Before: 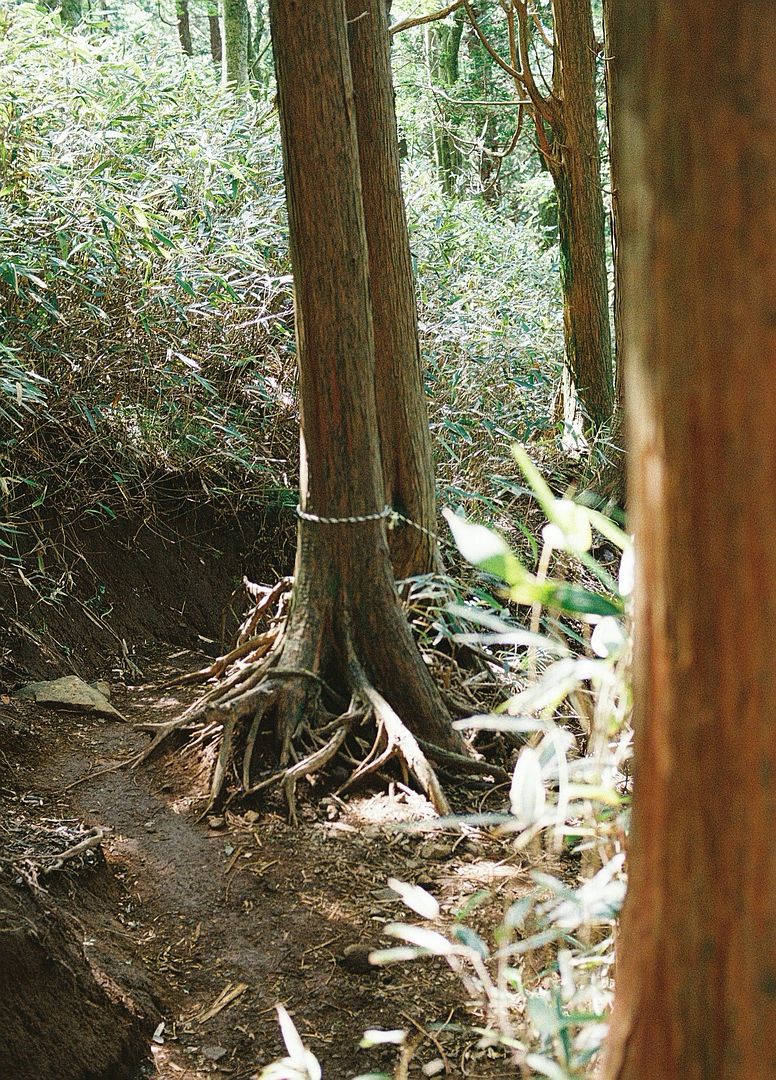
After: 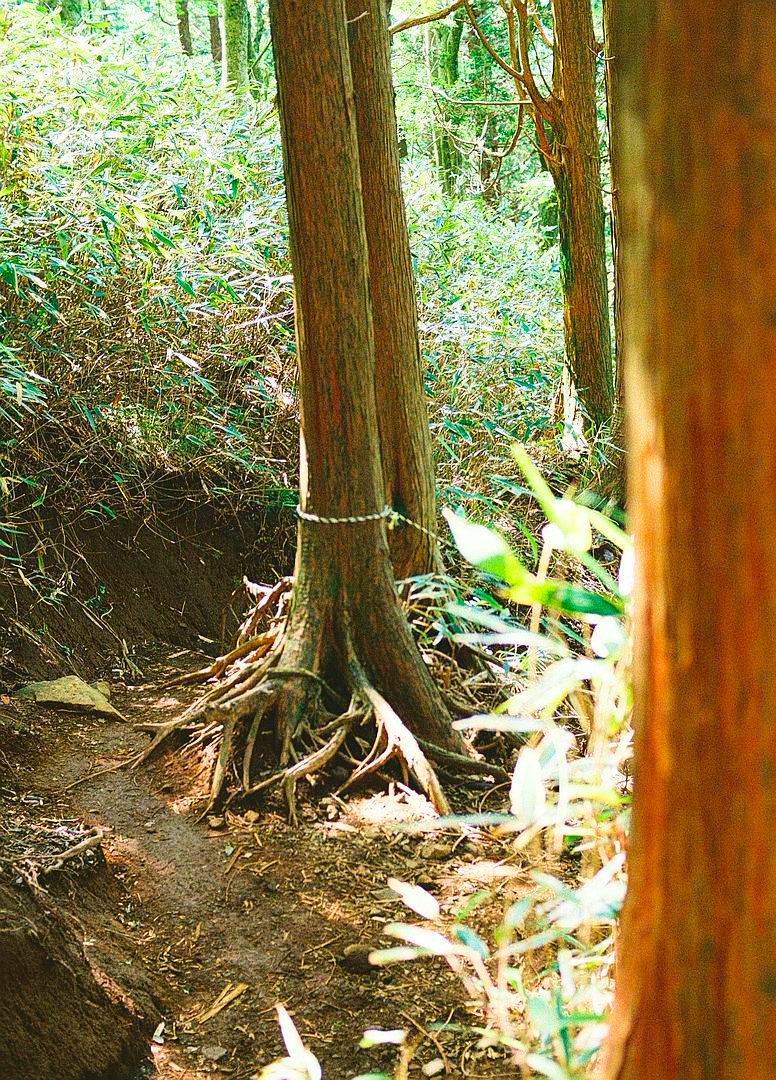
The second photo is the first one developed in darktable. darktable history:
velvia: on, module defaults
contrast brightness saturation: contrast 0.2, brightness 0.2, saturation 0.8
